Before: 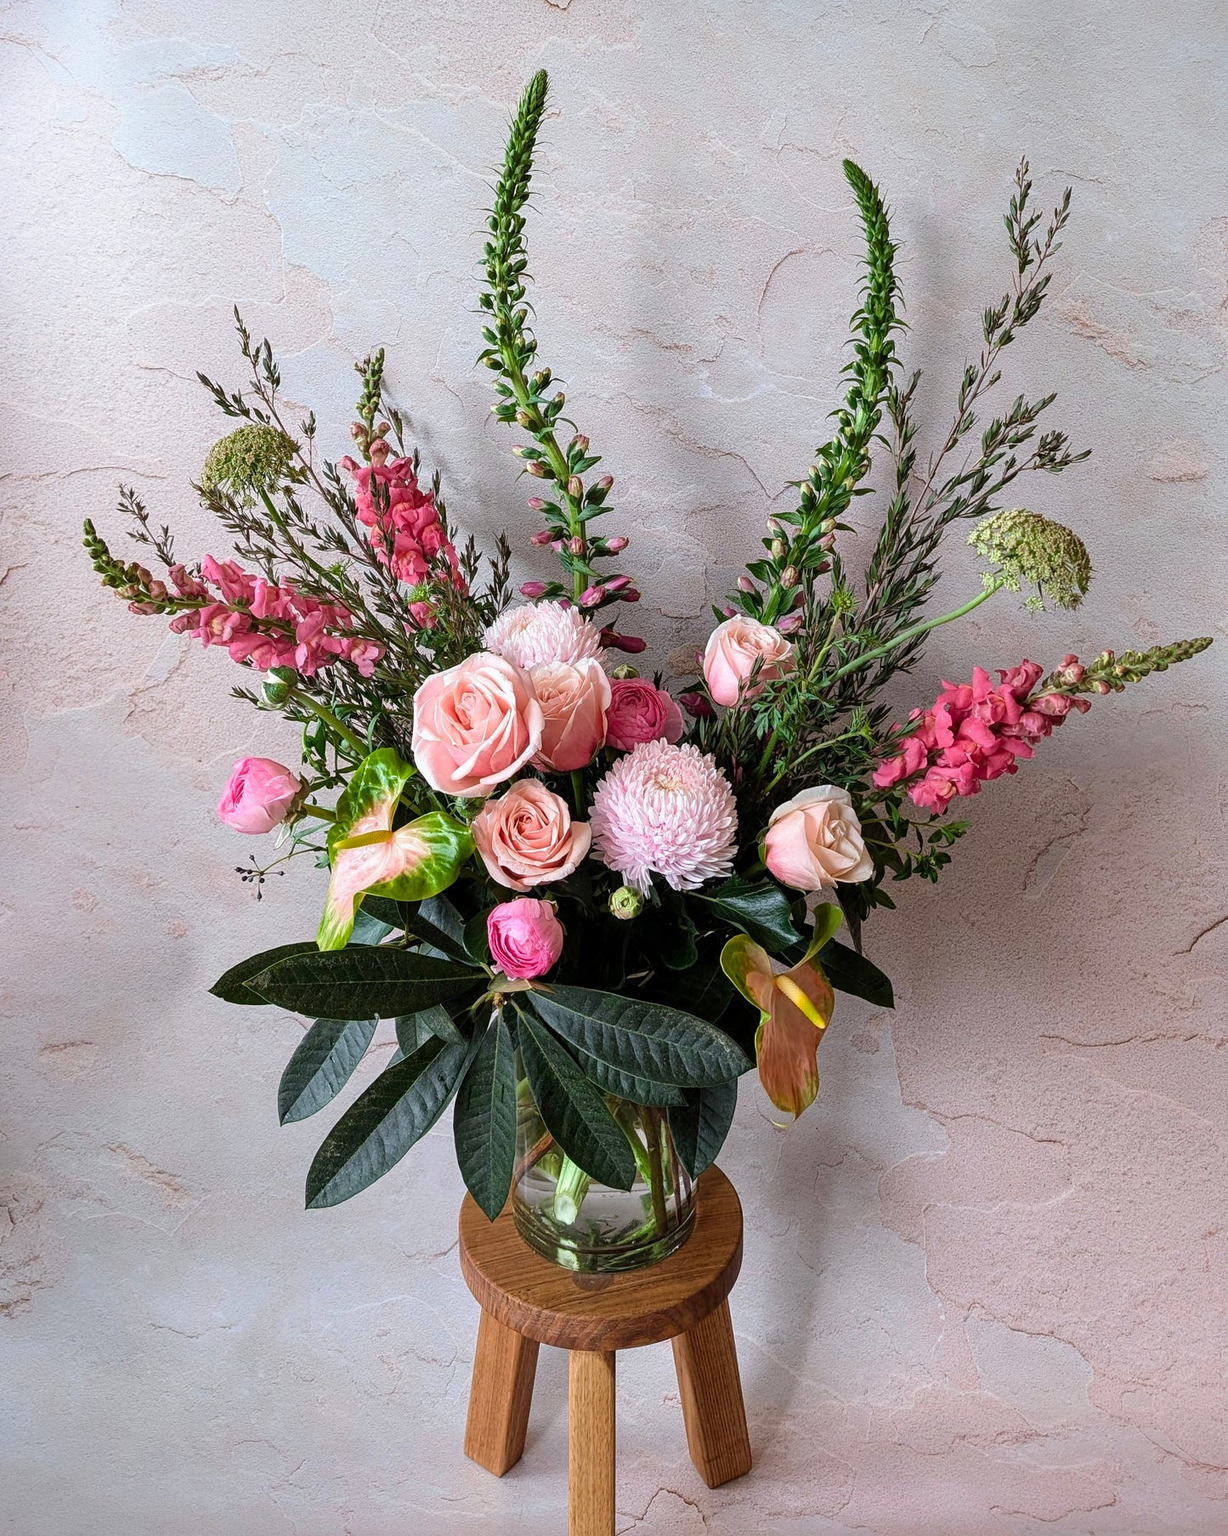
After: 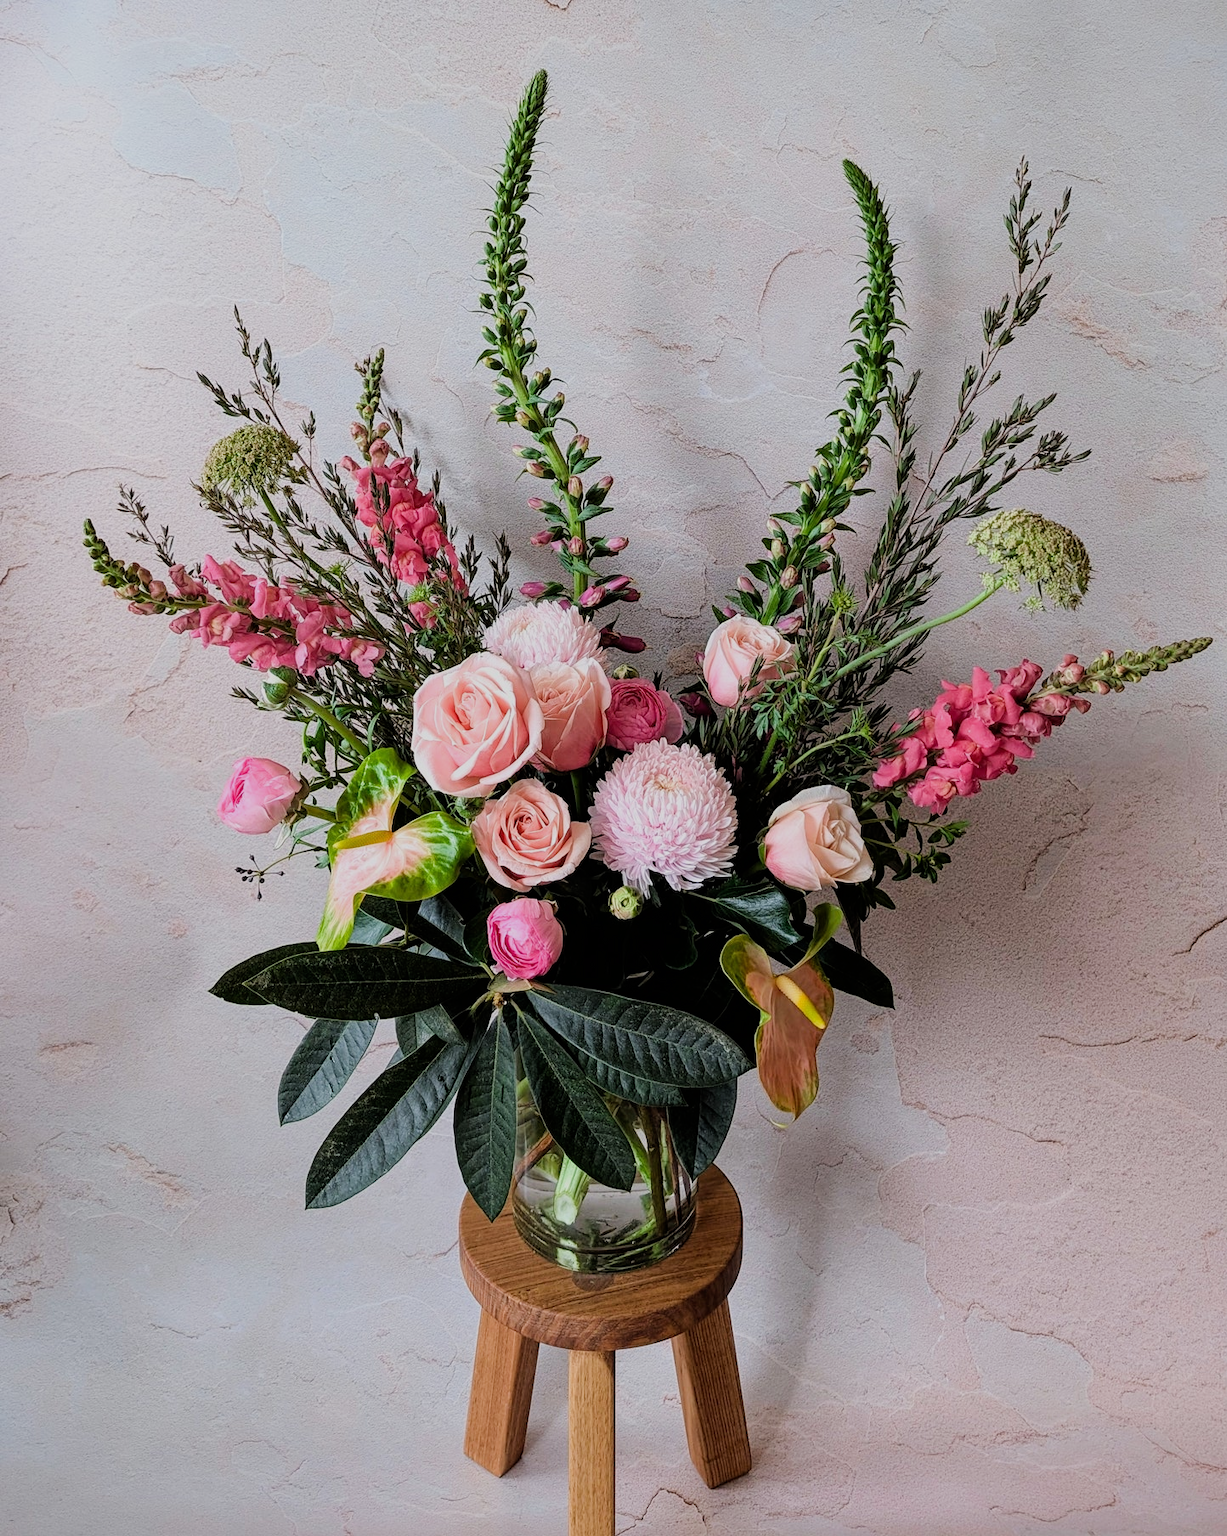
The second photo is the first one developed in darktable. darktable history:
filmic rgb: black relative exposure -7.65 EV, white relative exposure 4.56 EV, hardness 3.61, contrast 1.057
